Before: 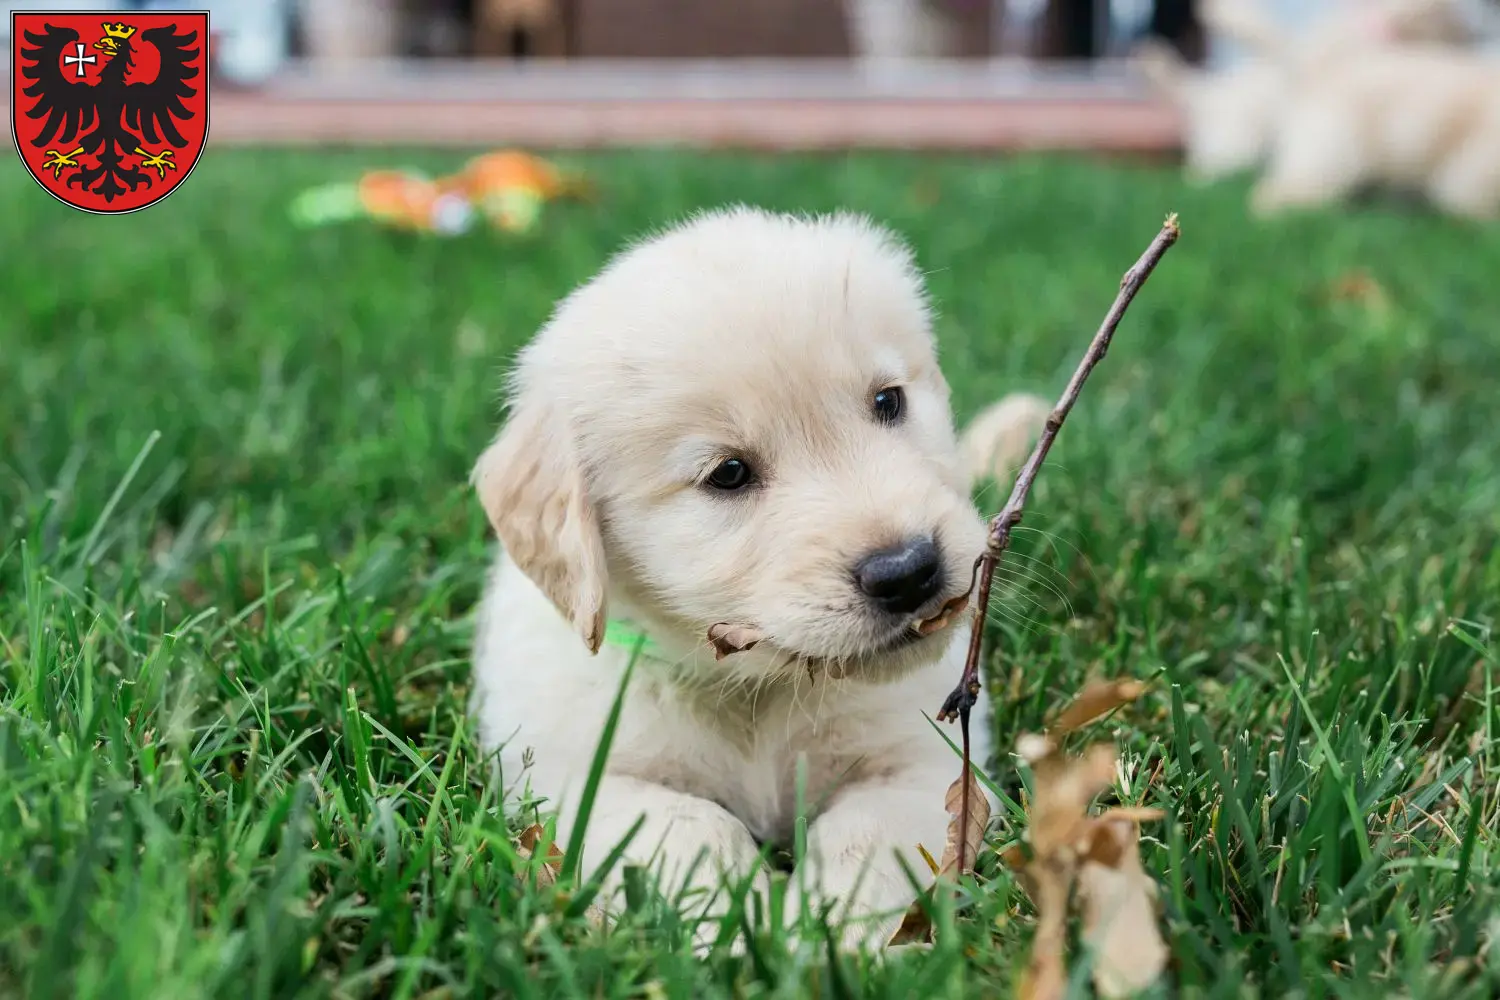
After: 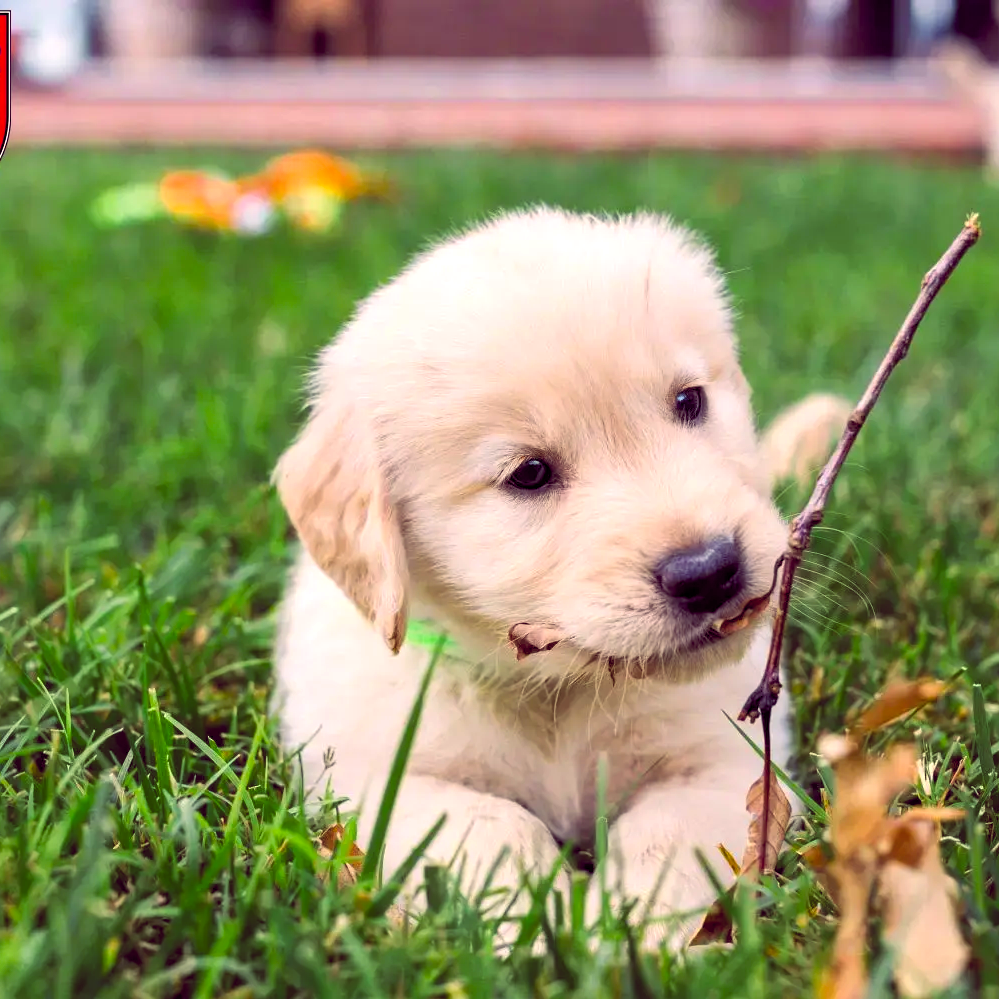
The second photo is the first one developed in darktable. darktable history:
crop and rotate: left 13.342%, right 19.991%
exposure: exposure 0.258 EV, compensate highlight preservation false
color balance rgb: shadows lift › chroma 6.43%, shadows lift › hue 305.74°, highlights gain › chroma 2.43%, highlights gain › hue 35.74°, global offset › chroma 0.28%, global offset › hue 320.29°, linear chroma grading › global chroma 5.5%, perceptual saturation grading › global saturation 30%, contrast 5.15%
